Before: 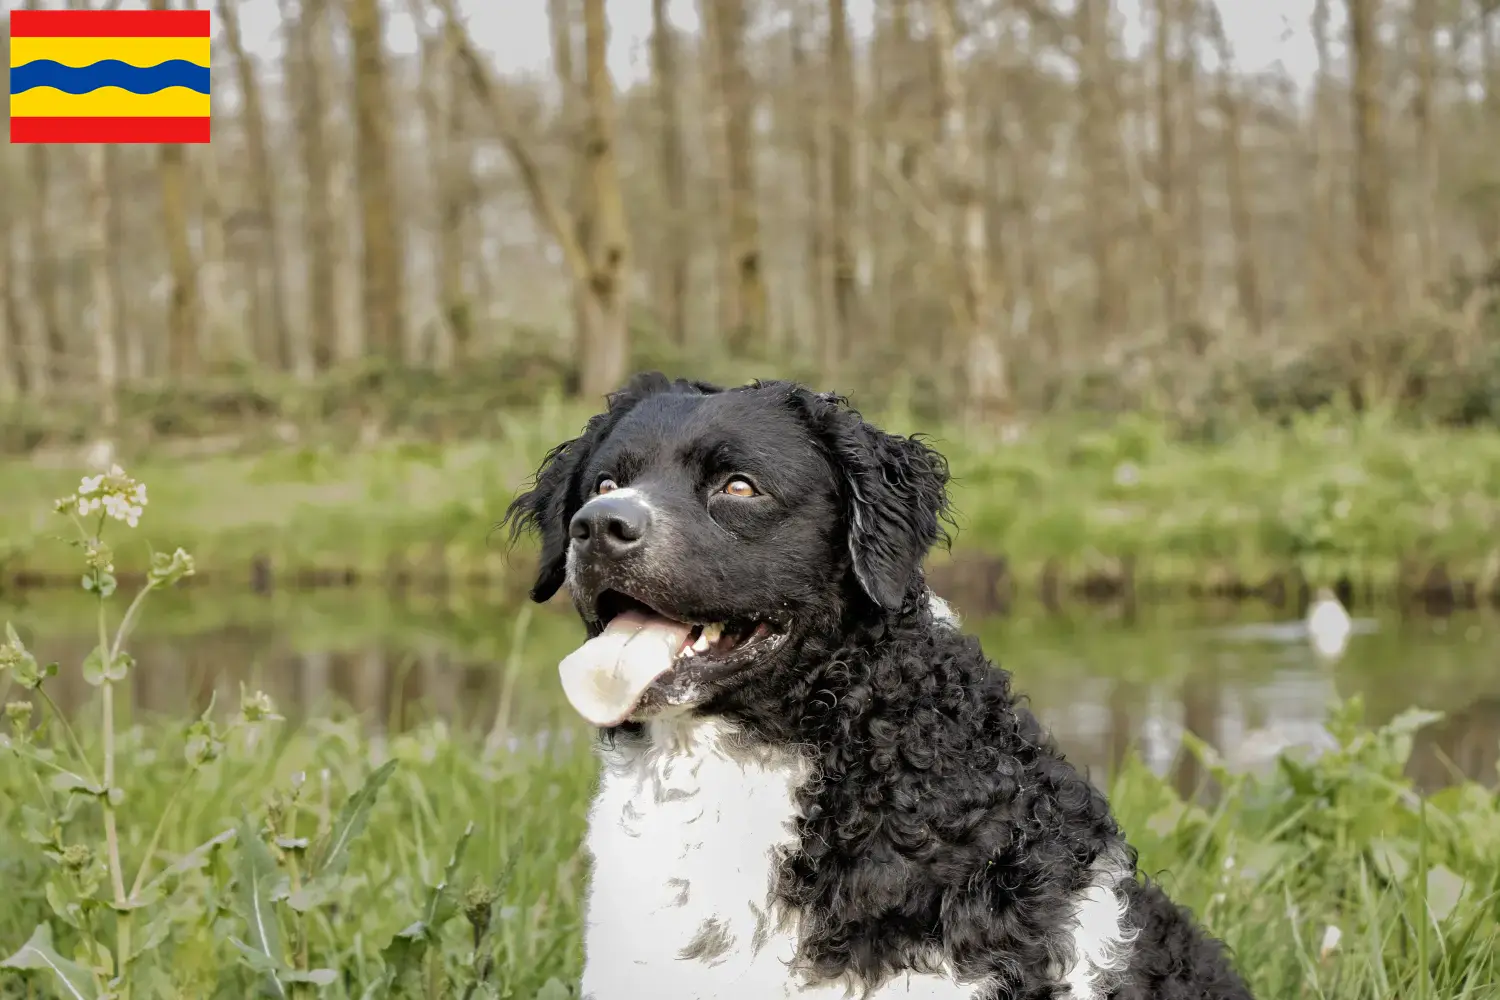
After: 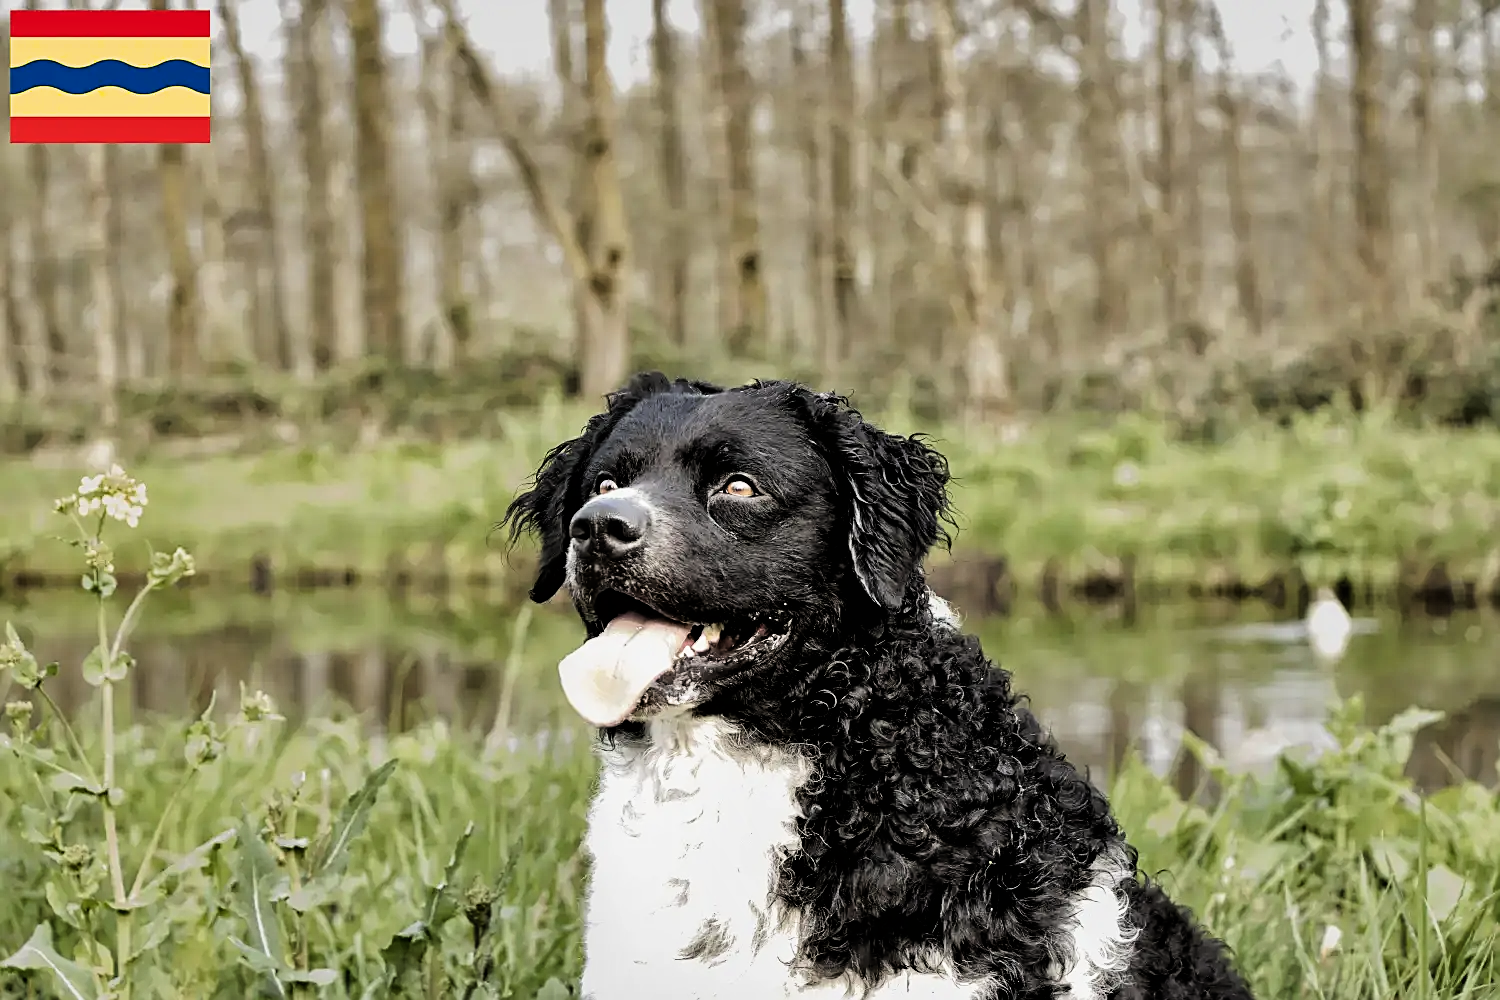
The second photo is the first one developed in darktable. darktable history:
contrast brightness saturation: saturation -0.04
shadows and highlights: shadows color adjustment 97.66%, soften with gaussian
filmic rgb: black relative exposure -5.42 EV, white relative exposure 2.85 EV, dynamic range scaling -37.73%, hardness 4, contrast 1.605, highlights saturation mix -0.93%
sharpen: amount 0.575
